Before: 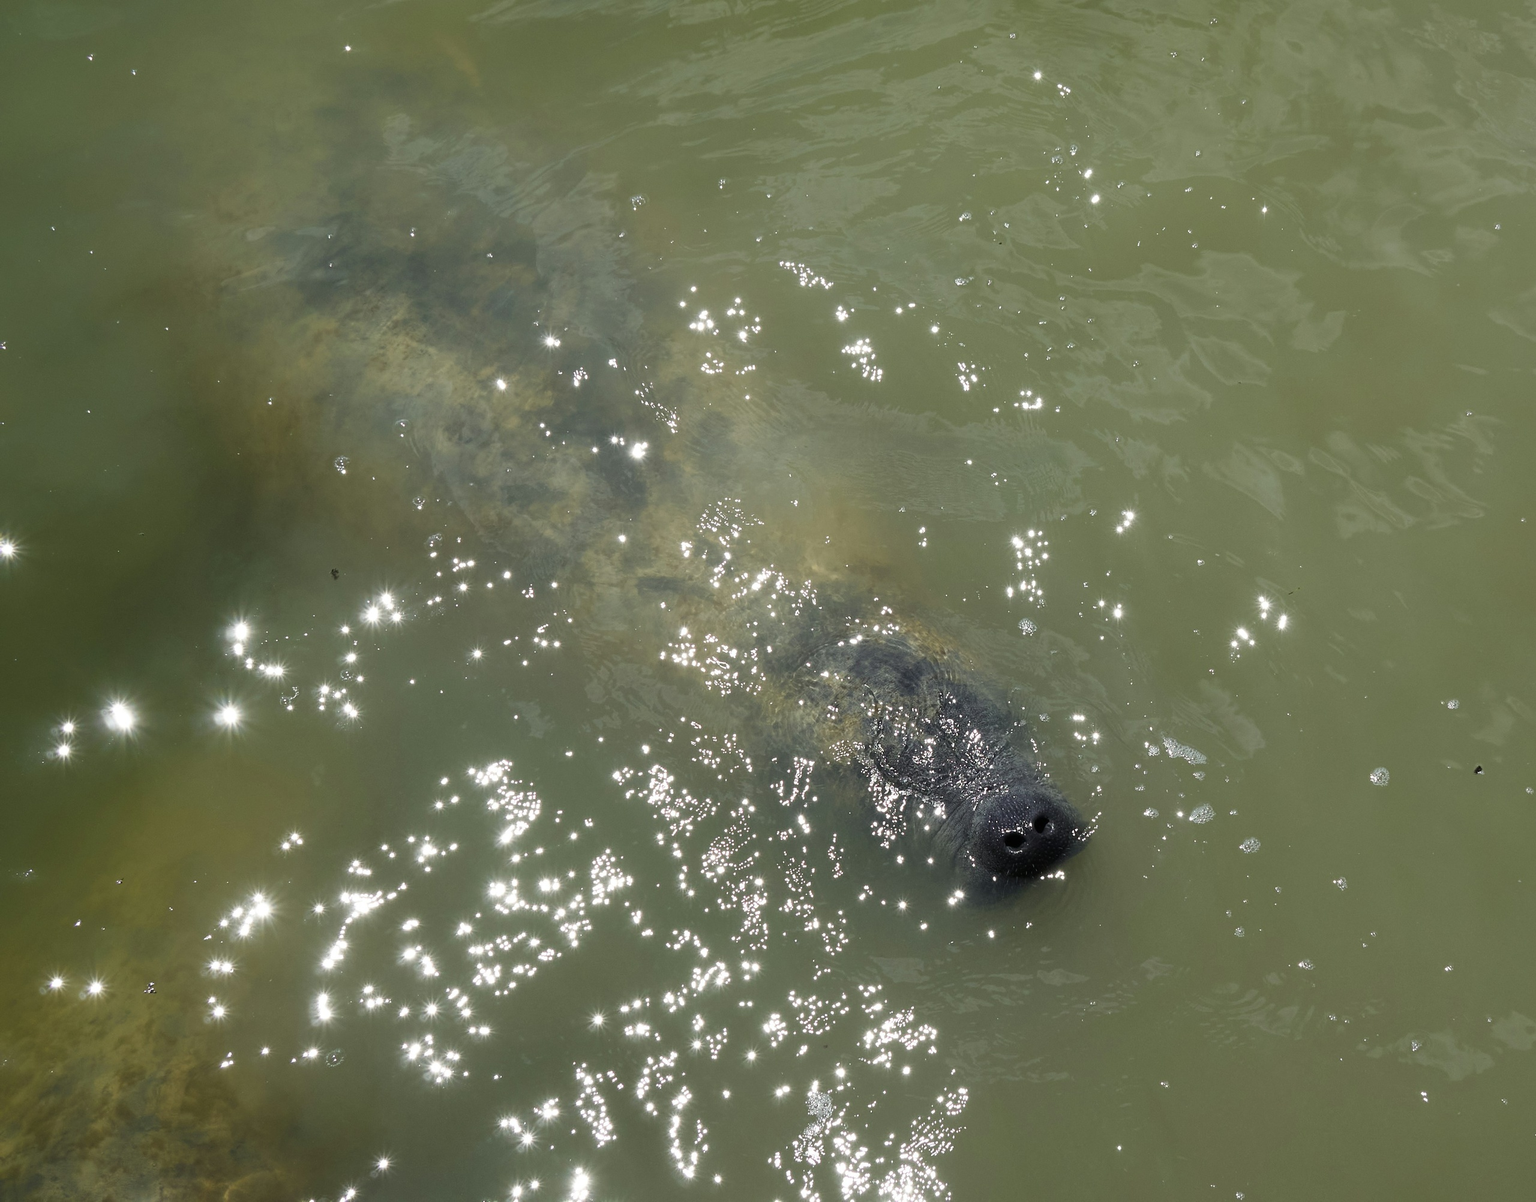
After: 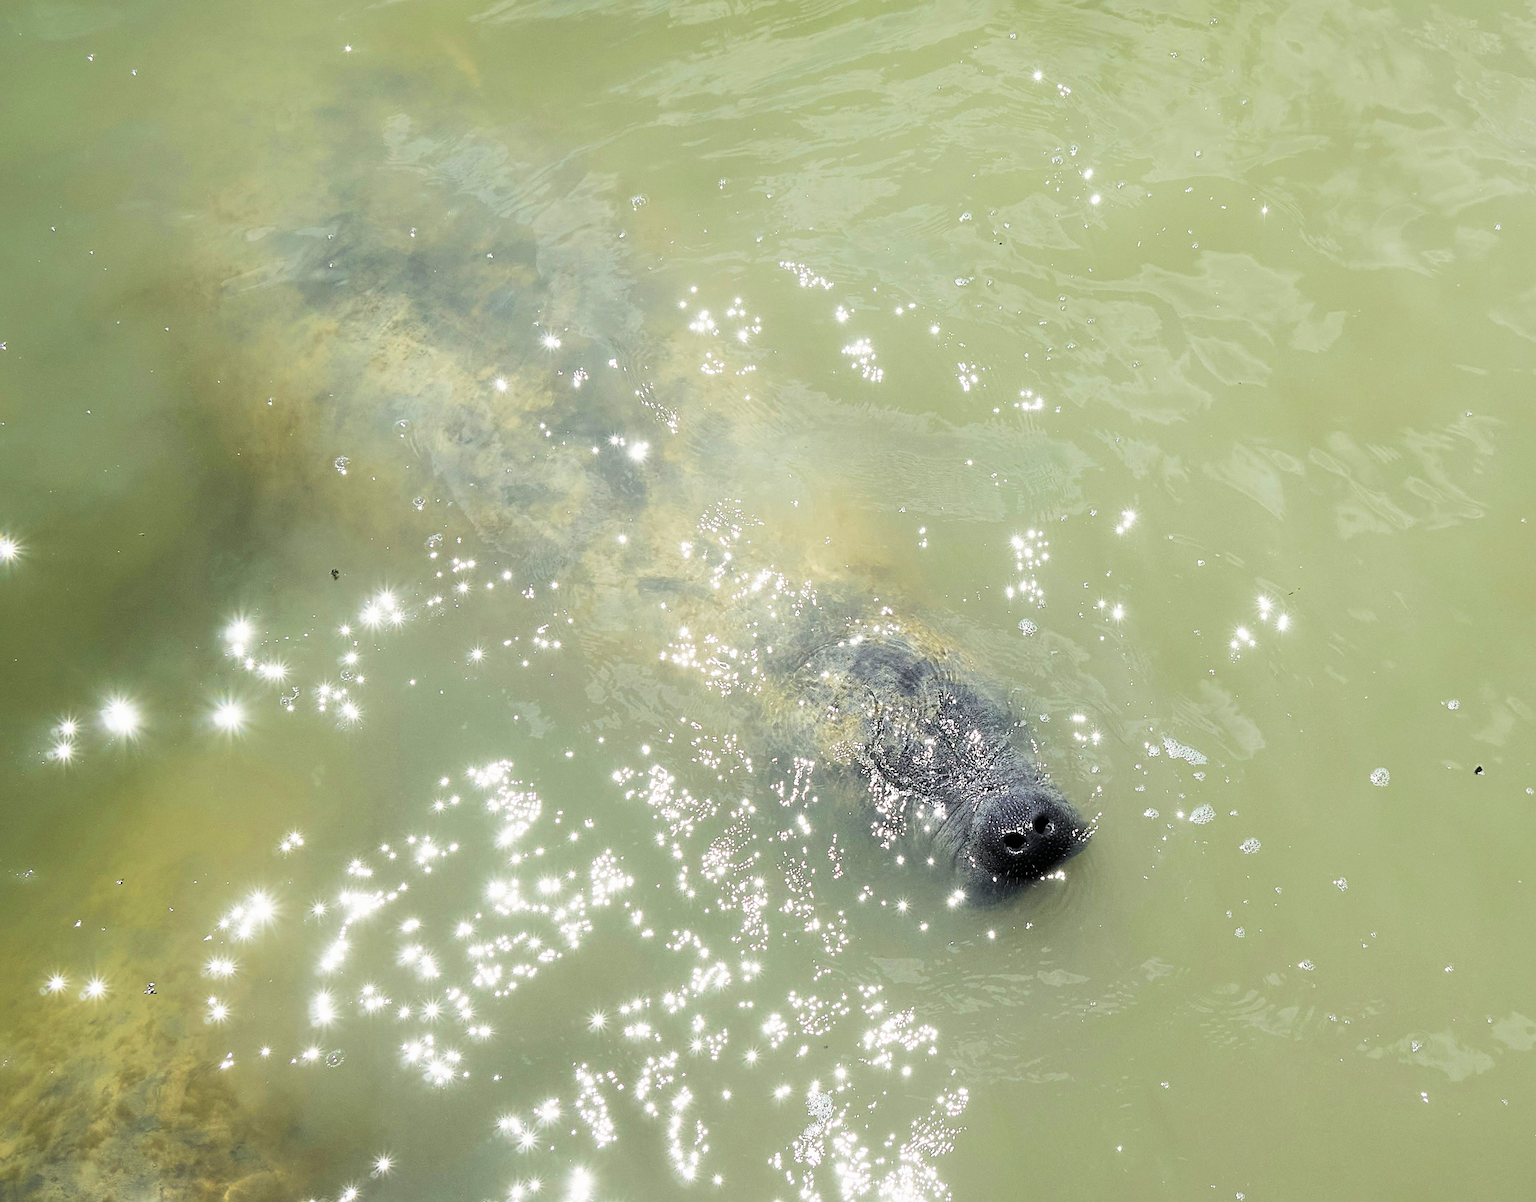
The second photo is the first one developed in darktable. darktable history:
sharpen: on, module defaults
exposure: black level correction 0, exposure 1.449 EV, compensate exposure bias true, compensate highlight preservation false
filmic rgb: black relative exposure -7.65 EV, white relative exposure 4.56 EV, hardness 3.61, contrast 1.25
